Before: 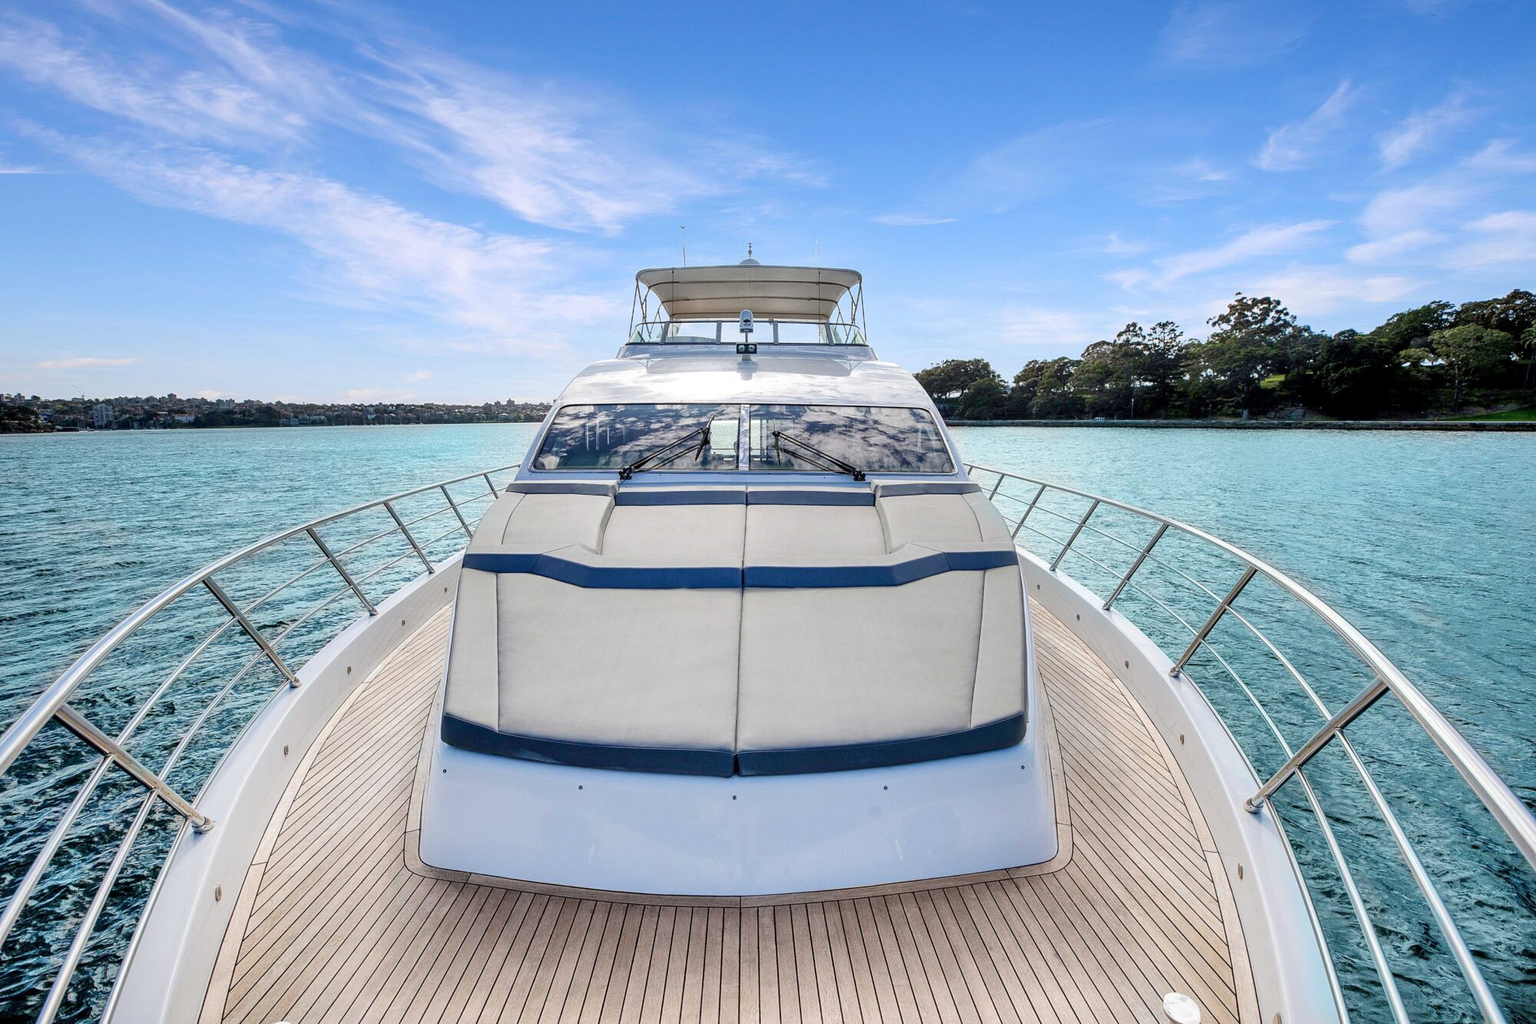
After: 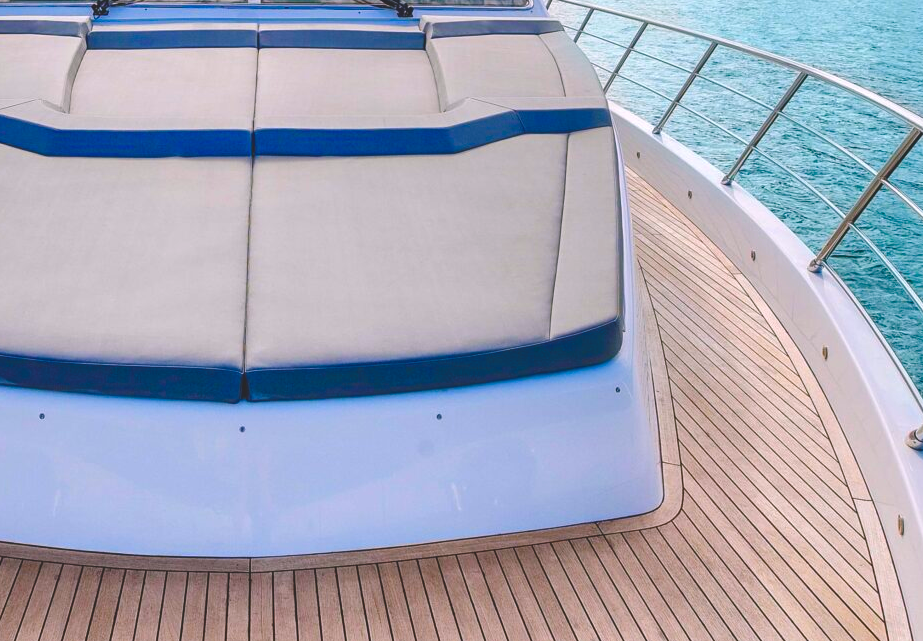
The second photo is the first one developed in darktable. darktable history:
crop: left 35.716%, top 45.701%, right 18.126%, bottom 6.212%
color balance rgb: highlights gain › chroma 1.444%, highlights gain › hue 309.51°, global offset › luminance 1.98%, linear chroma grading › global chroma 9.027%, perceptual saturation grading › global saturation 44.743%, perceptual saturation grading › highlights -25.713%, perceptual saturation grading › shadows 49.423%, global vibrance 25.049%
tone equalizer: edges refinement/feathering 500, mask exposure compensation -1.57 EV, preserve details no
